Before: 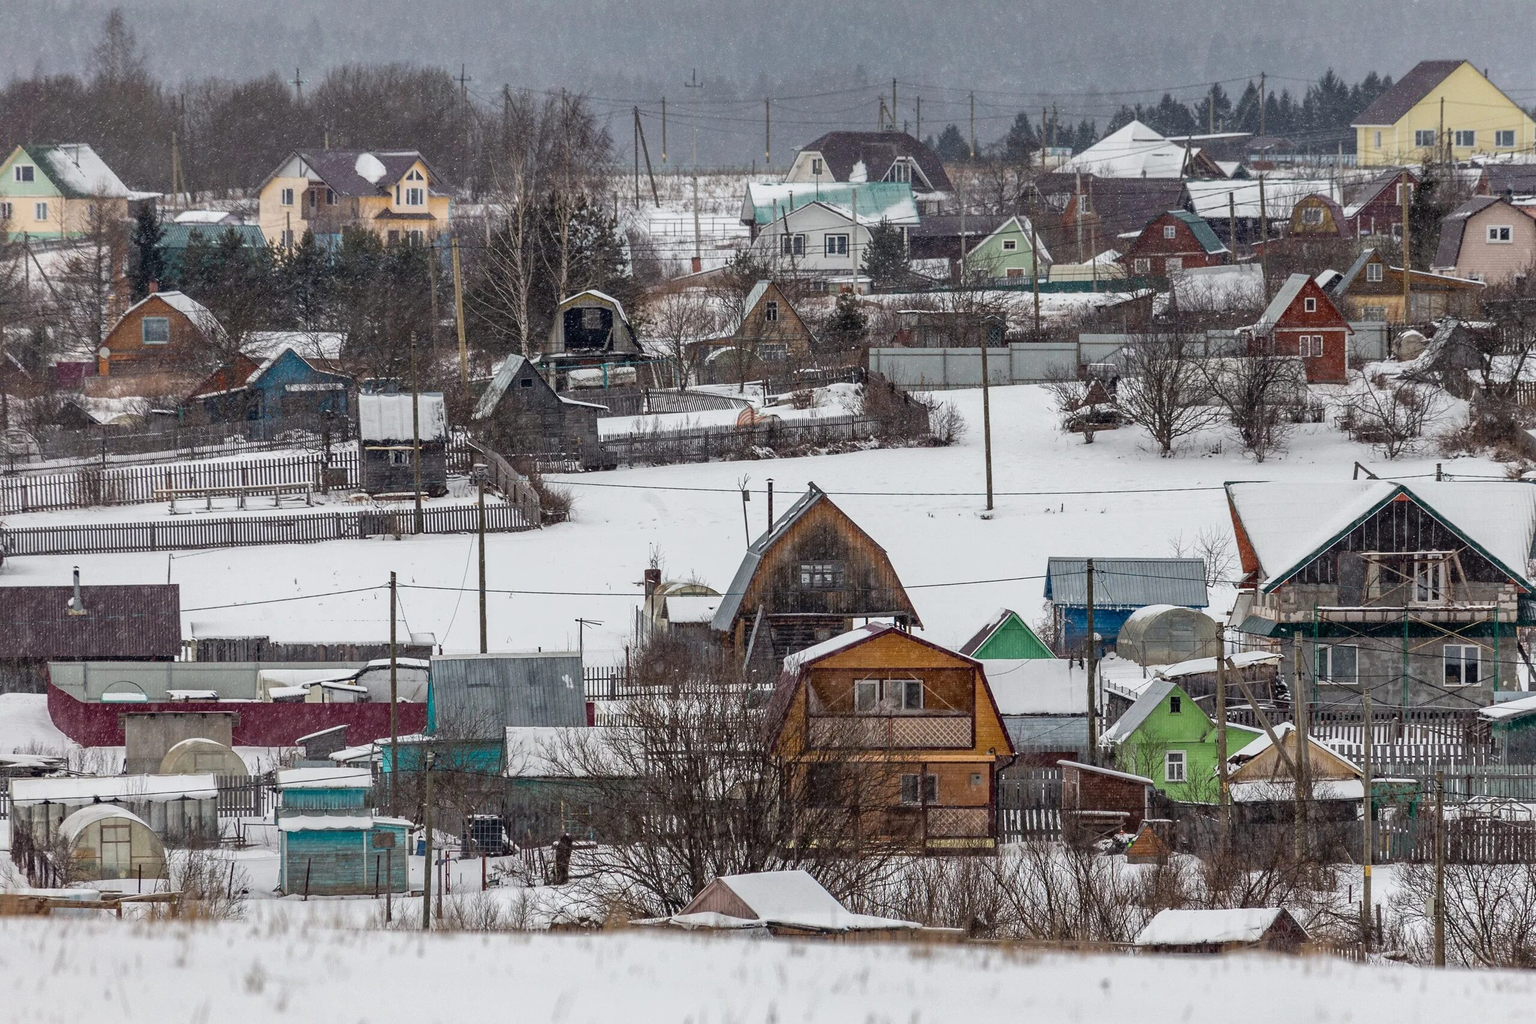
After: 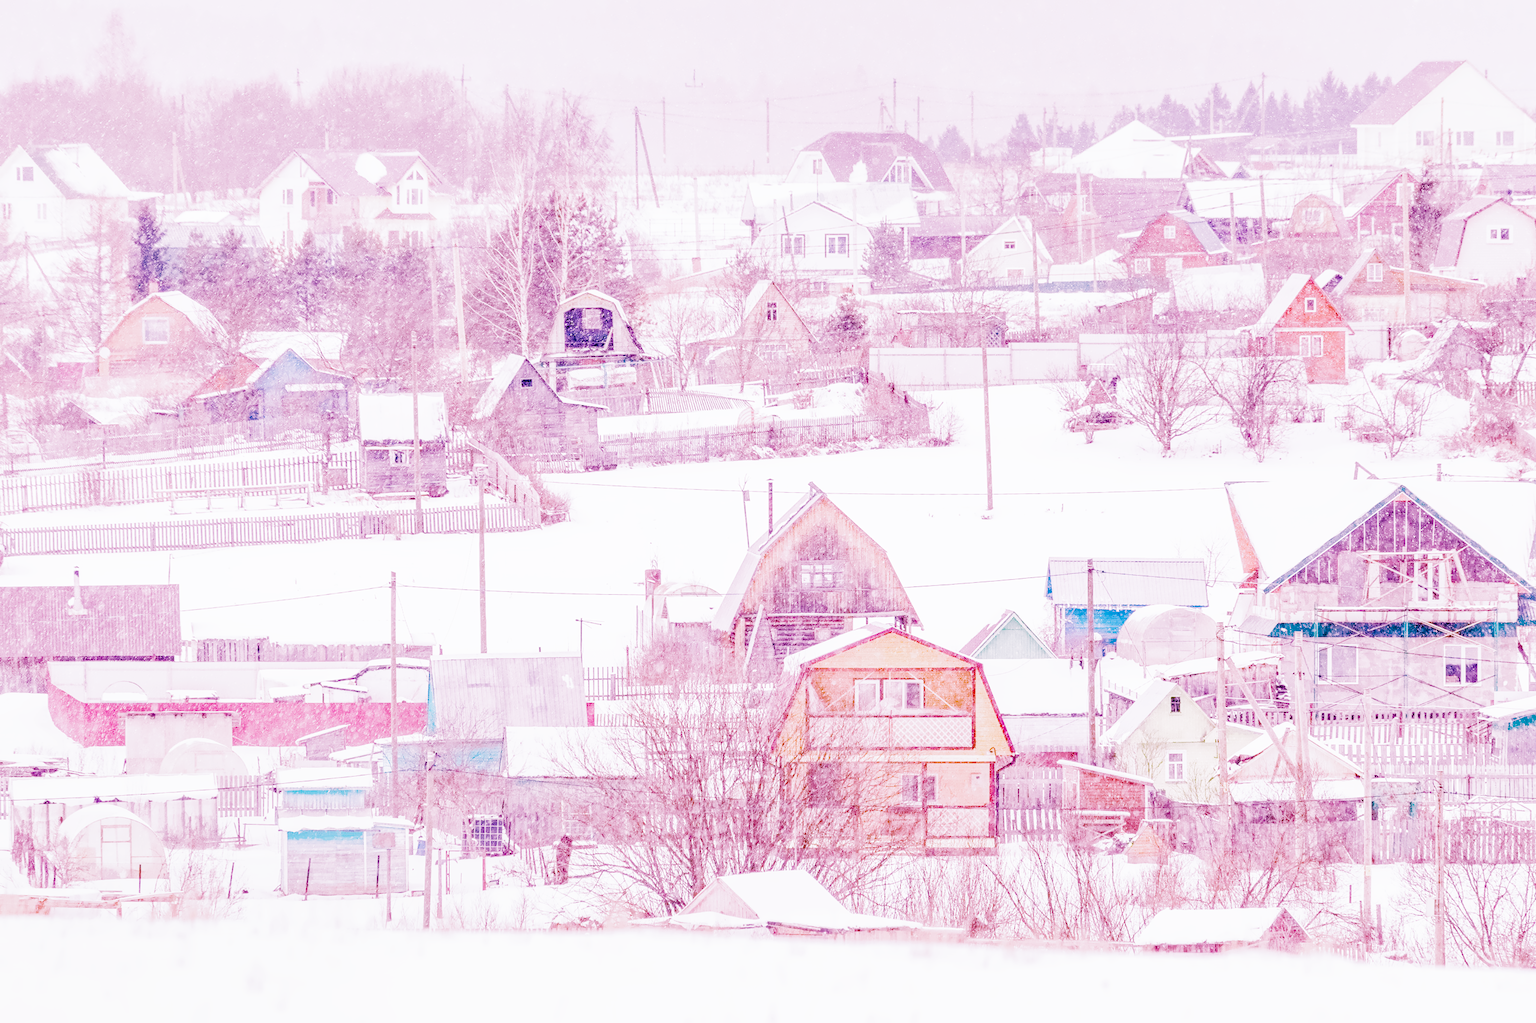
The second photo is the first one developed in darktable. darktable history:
white balance: red 2.229, blue 1.46
highlight reconstruction: on, module defaults
lens correction: scale 1, crop 1, focal 35, aperture 5, distance 0.775, camera "Canon EOS RP", lens "Canon RF 35mm F1.8 MACRO IS STM"
exposure: black level correction 0, exposure 1.45 EV, compensate exposure bias true, compensate highlight preservation false
color calibration: illuminant as shot in camera, x 0.37, y 0.382, temperature 4313.32 K
color balance rgb "basic colorfulness: vibrant colors": perceptual saturation grading › global saturation 20%, perceptual saturation grading › highlights -25%, perceptual saturation grading › shadows 50%
filmic rgb: black relative exposure -2.85 EV, white relative exposure 4.56 EV, hardness 1.77, contrast 1.25, preserve chrominance no, color science v5 (2021)
local contrast: on, module defaults
velvia: on, module defaults
haze removal: compatibility mode true, adaptive false
denoise (profiled): preserve shadows 1.52, scattering 0.002, a [-1, 0, 0], compensate highlight preservation false
